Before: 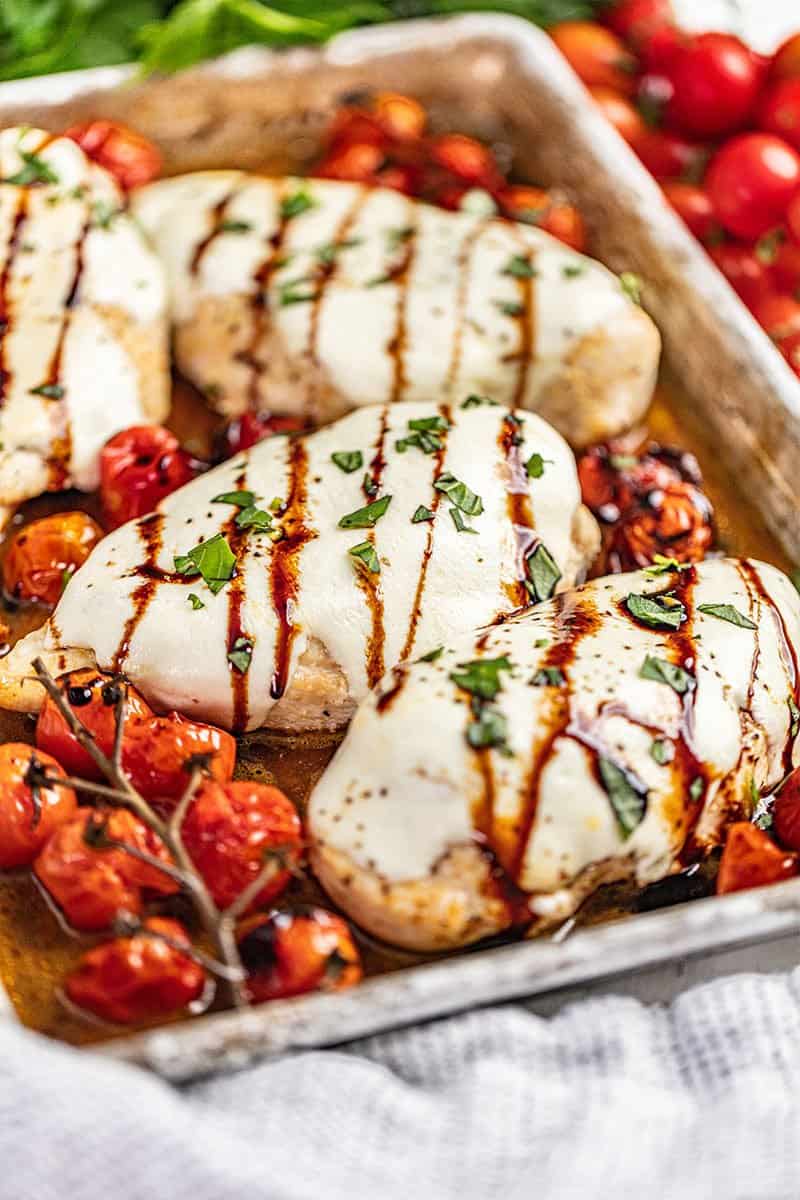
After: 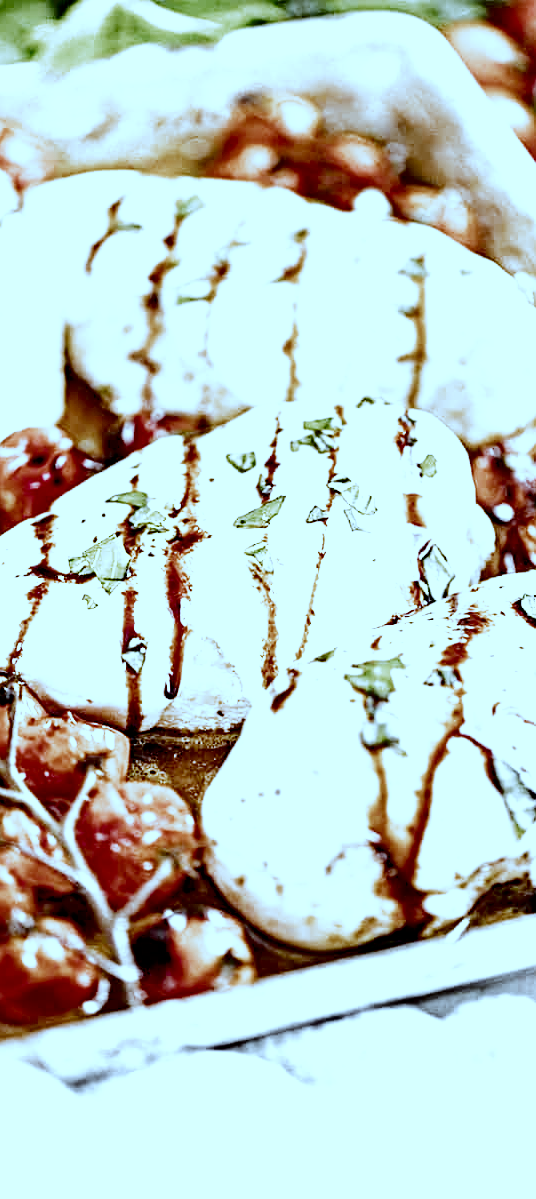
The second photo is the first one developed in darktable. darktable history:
contrast brightness saturation: brightness -0.53
crop and rotate: left 13.499%, right 19.456%
color correction: highlights a* -9.24, highlights b* -23.52
color balance rgb: perceptual saturation grading › global saturation 19.33%, perceptual brilliance grading › highlights 13.516%, perceptual brilliance grading › mid-tones 8.125%, perceptual brilliance grading › shadows -17.149%, contrast 4.889%
exposure: black level correction 0, exposure 1.475 EV, compensate highlight preservation false
contrast equalizer: octaves 7, y [[0.5, 0.5, 0.472, 0.5, 0.5, 0.5], [0.5 ×6], [0.5 ×6], [0 ×6], [0 ×6]]
filmic rgb: black relative exposure -5.11 EV, white relative exposure 3.97 EV, hardness 2.9, contrast 1.411, highlights saturation mix -28.62%, preserve chrominance no, color science v4 (2020), contrast in shadows soft
tone equalizer: -8 EV 1.01 EV, -7 EV 0.961 EV, -6 EV 1.02 EV, -5 EV 0.991 EV, -4 EV 1.01 EV, -3 EV 0.738 EV, -2 EV 0.5 EV, -1 EV 0.27 EV, edges refinement/feathering 500, mask exposure compensation -1.57 EV, preserve details no
